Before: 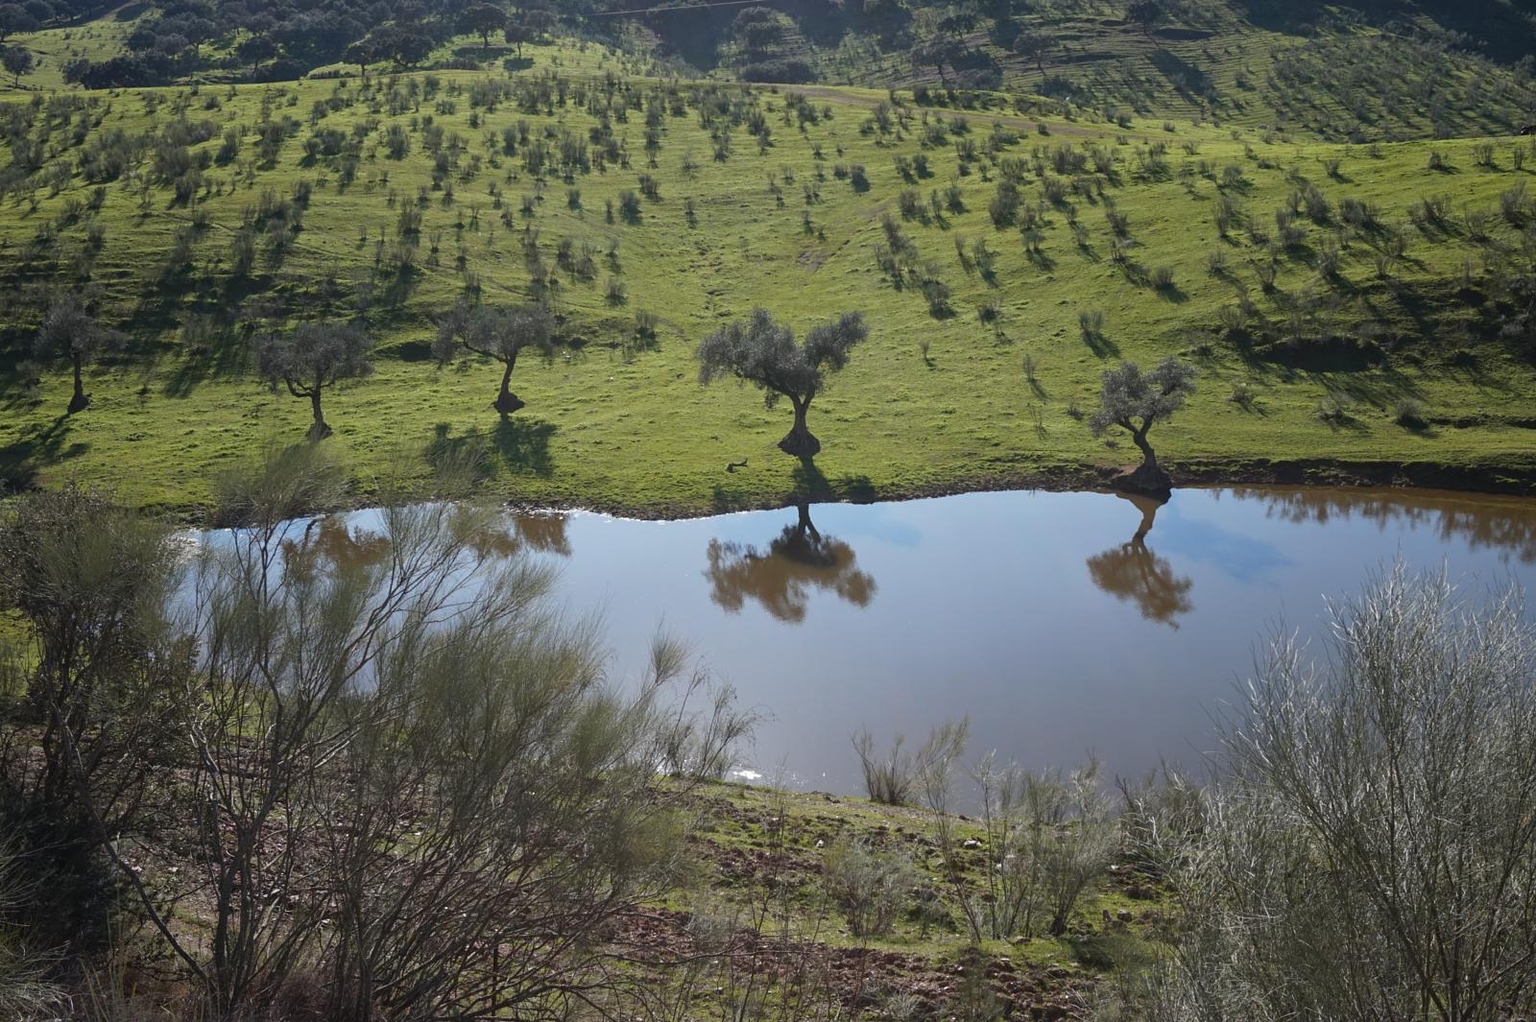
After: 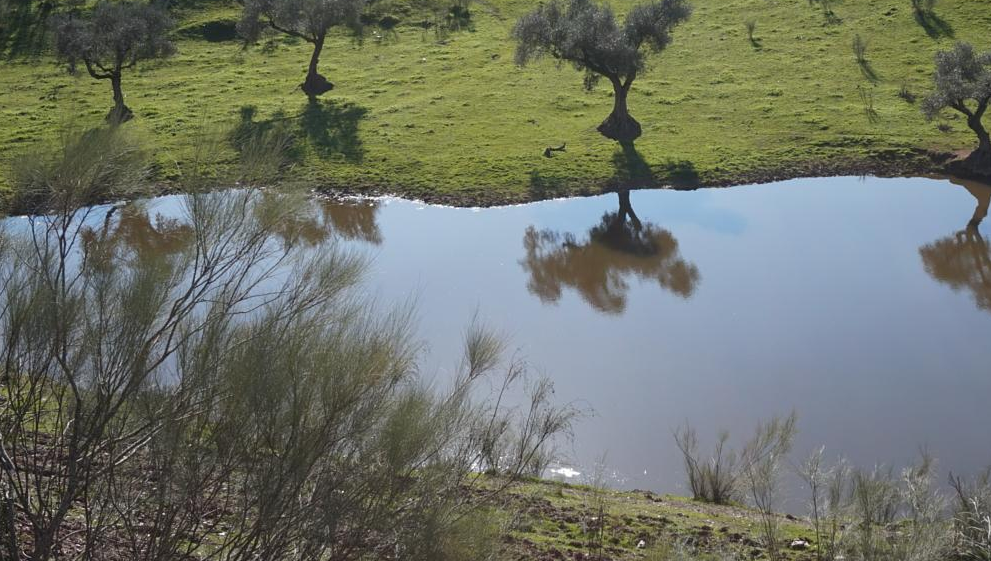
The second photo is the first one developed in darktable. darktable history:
crop: left 13.372%, top 31.491%, right 24.659%, bottom 15.83%
